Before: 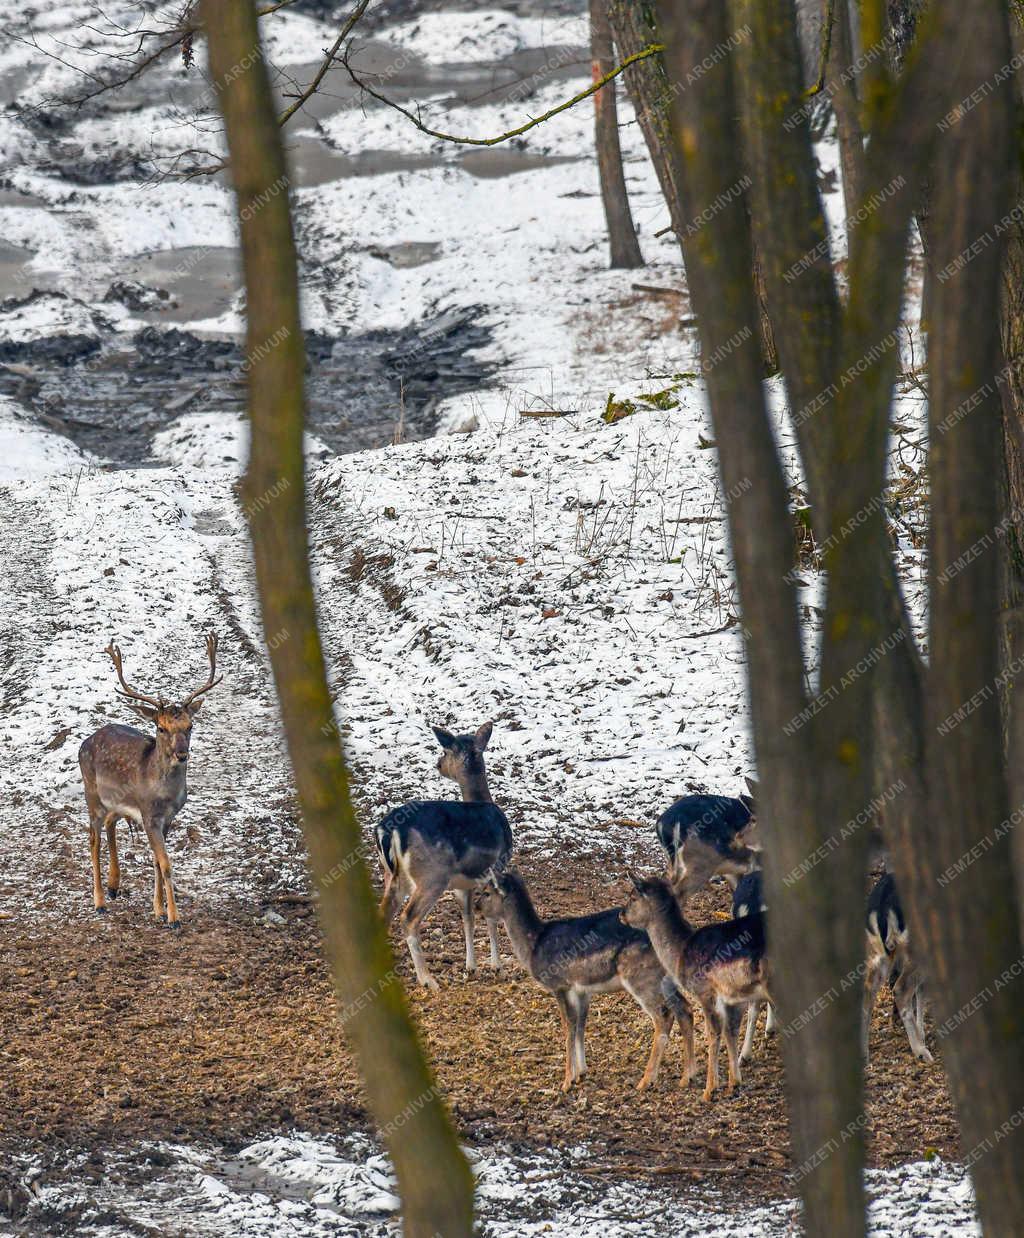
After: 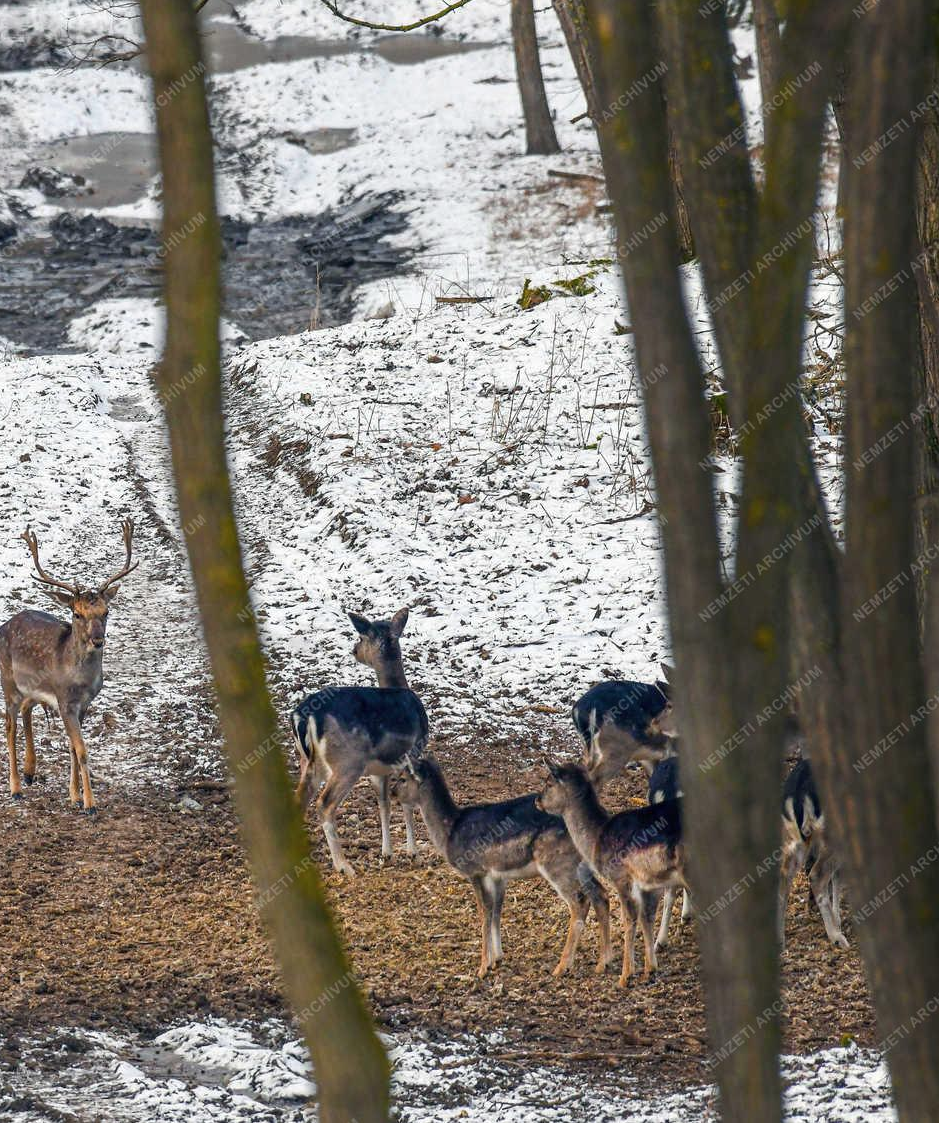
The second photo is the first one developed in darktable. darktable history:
crop and rotate: left 8.262%, top 9.226%
color zones: curves: ch0 [(0, 0.613) (0.01, 0.613) (0.245, 0.448) (0.498, 0.529) (0.642, 0.665) (0.879, 0.777) (0.99, 0.613)]; ch1 [(0, 0) (0.143, 0) (0.286, 0) (0.429, 0) (0.571, 0) (0.714, 0) (0.857, 0)], mix -93.41%
